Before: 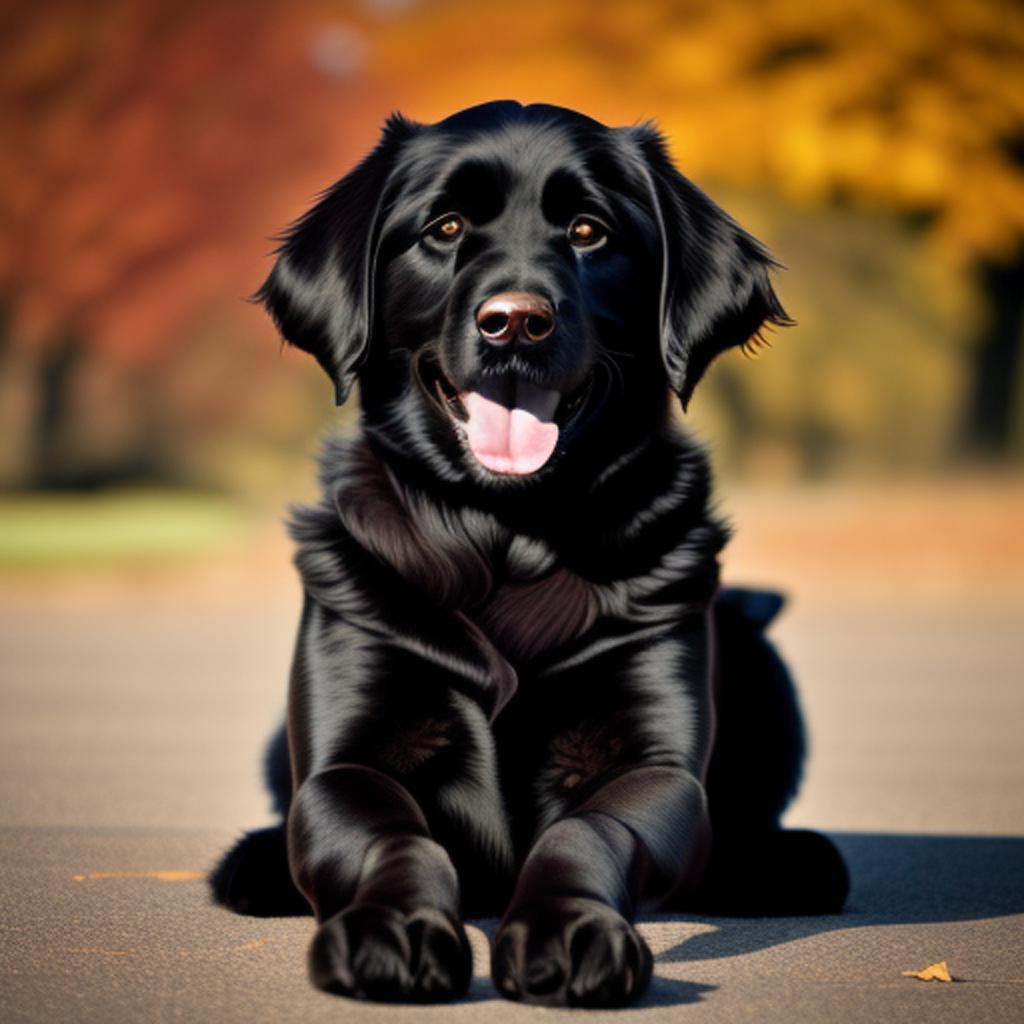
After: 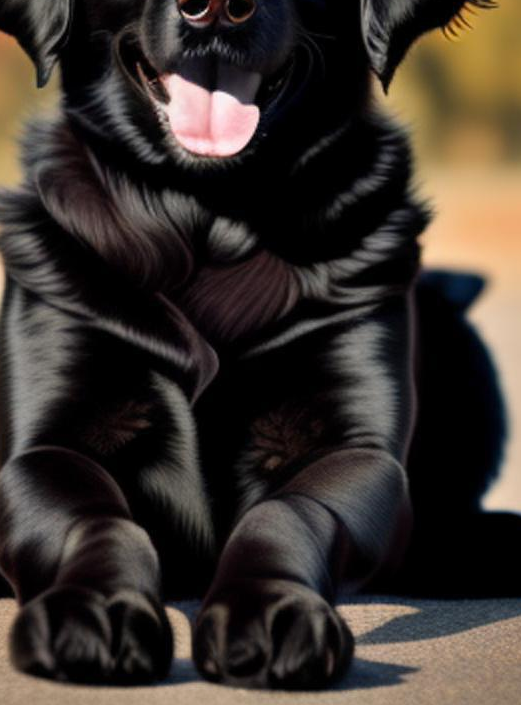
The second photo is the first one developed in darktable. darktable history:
vibrance: vibrance 15%
crop and rotate: left 29.237%, top 31.152%, right 19.807%
